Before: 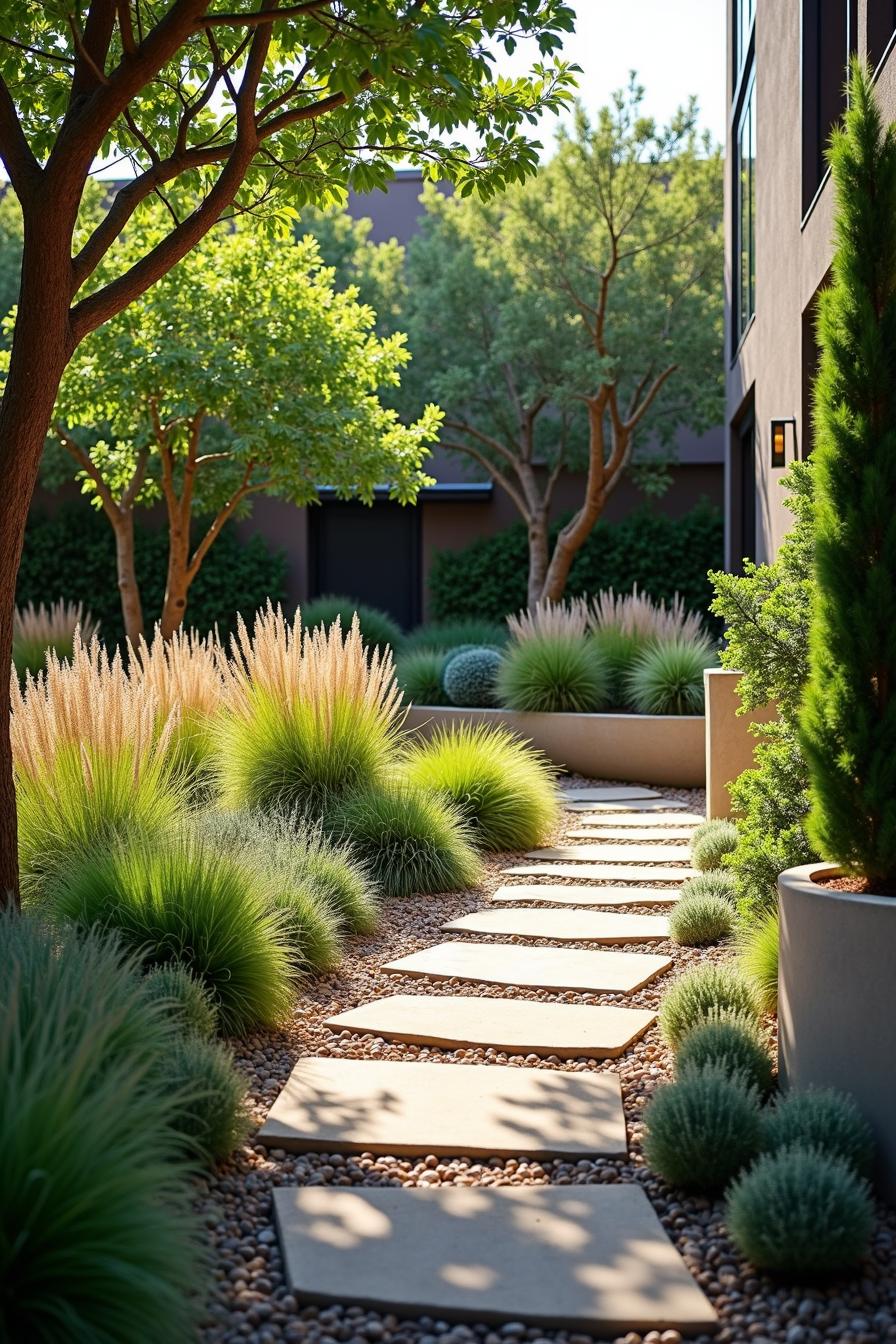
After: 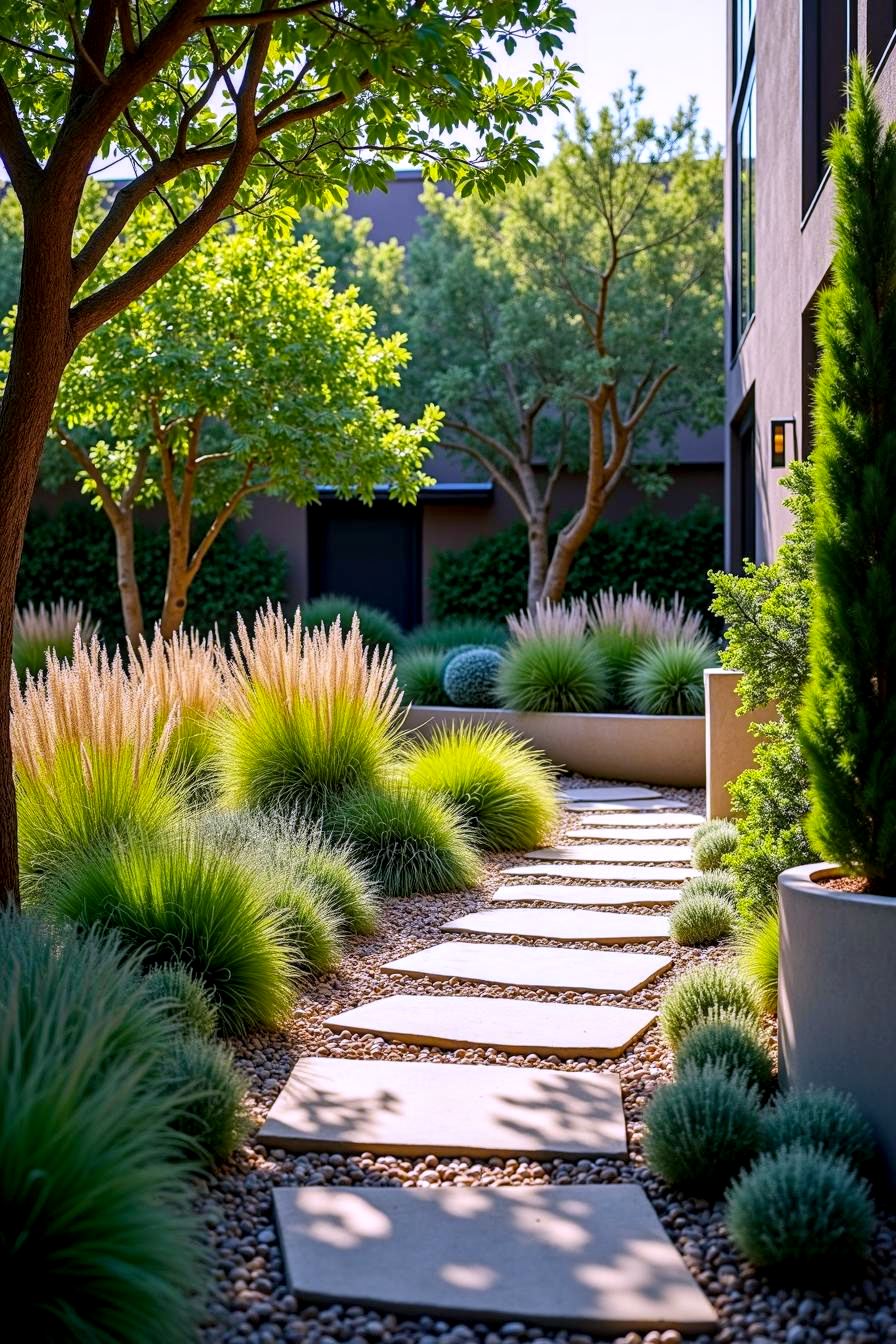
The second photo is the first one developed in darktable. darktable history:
white balance: red 0.967, blue 1.119, emerald 0.756
color balance rgb: shadows lift › chroma 2%, shadows lift › hue 217.2°, power › chroma 0.25%, power › hue 60°, highlights gain › chroma 1.5%, highlights gain › hue 309.6°, global offset › luminance -0.25%, perceptual saturation grading › global saturation 15%, global vibrance 15%
local contrast: detail 130%
